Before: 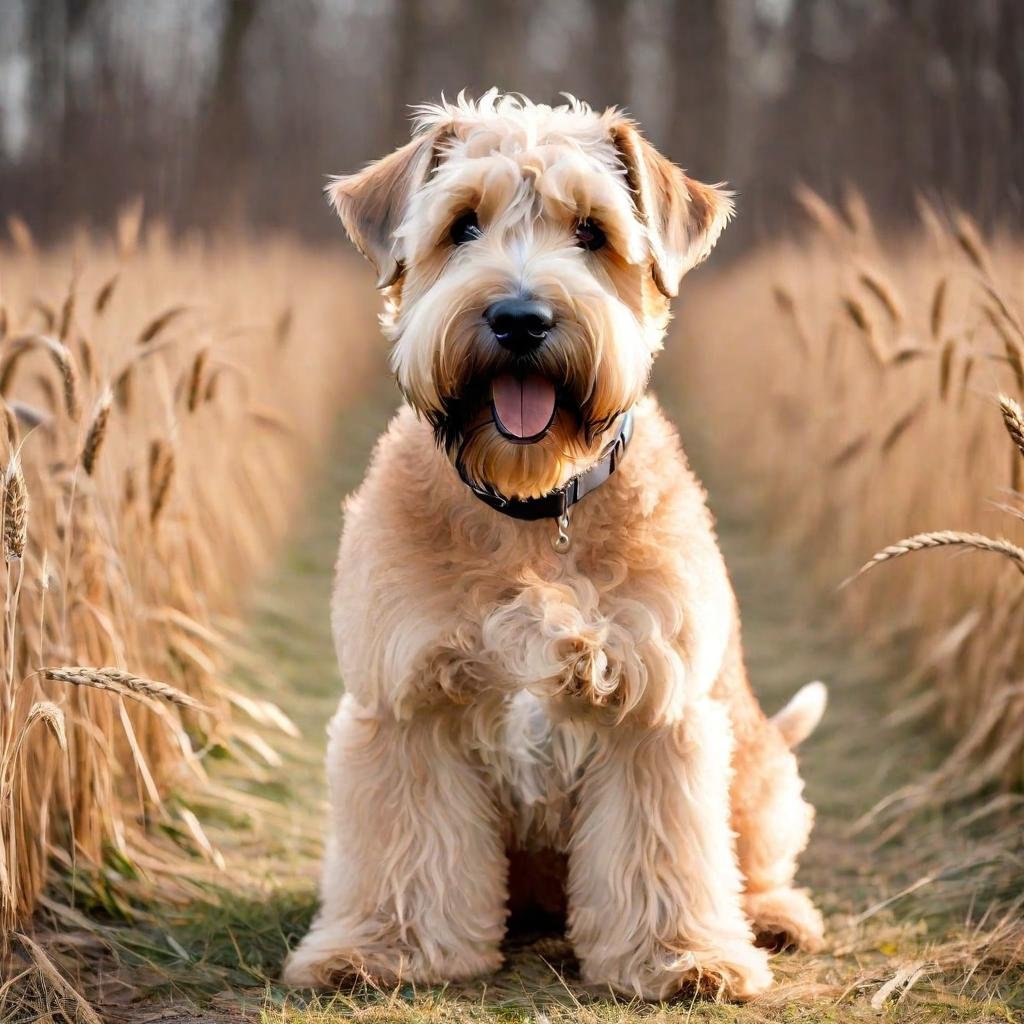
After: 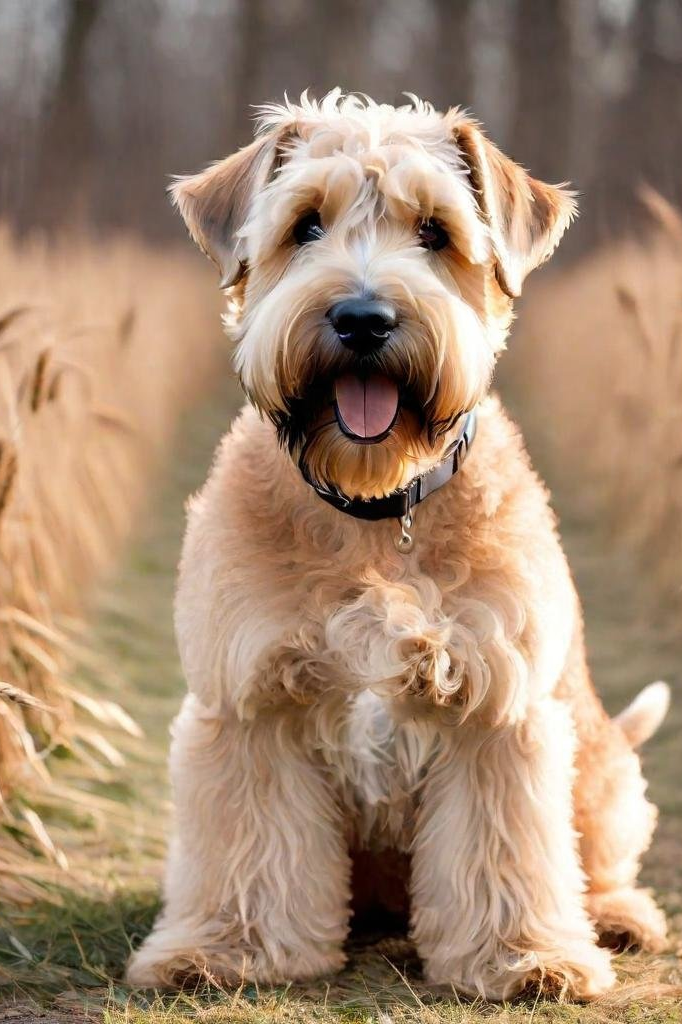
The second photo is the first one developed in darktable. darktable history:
color zones: curves: ch0 [(0.25, 0.5) (0.428, 0.473) (0.75, 0.5)]; ch1 [(0.243, 0.479) (0.398, 0.452) (0.75, 0.5)]
crop: left 15.419%, right 17.914%
